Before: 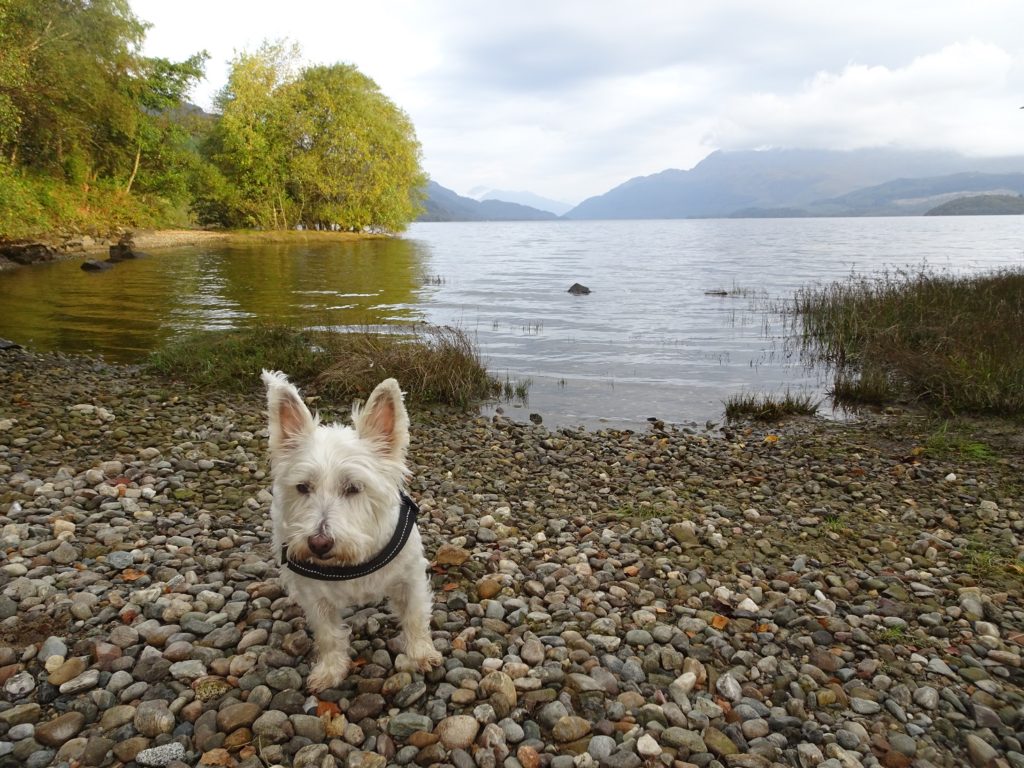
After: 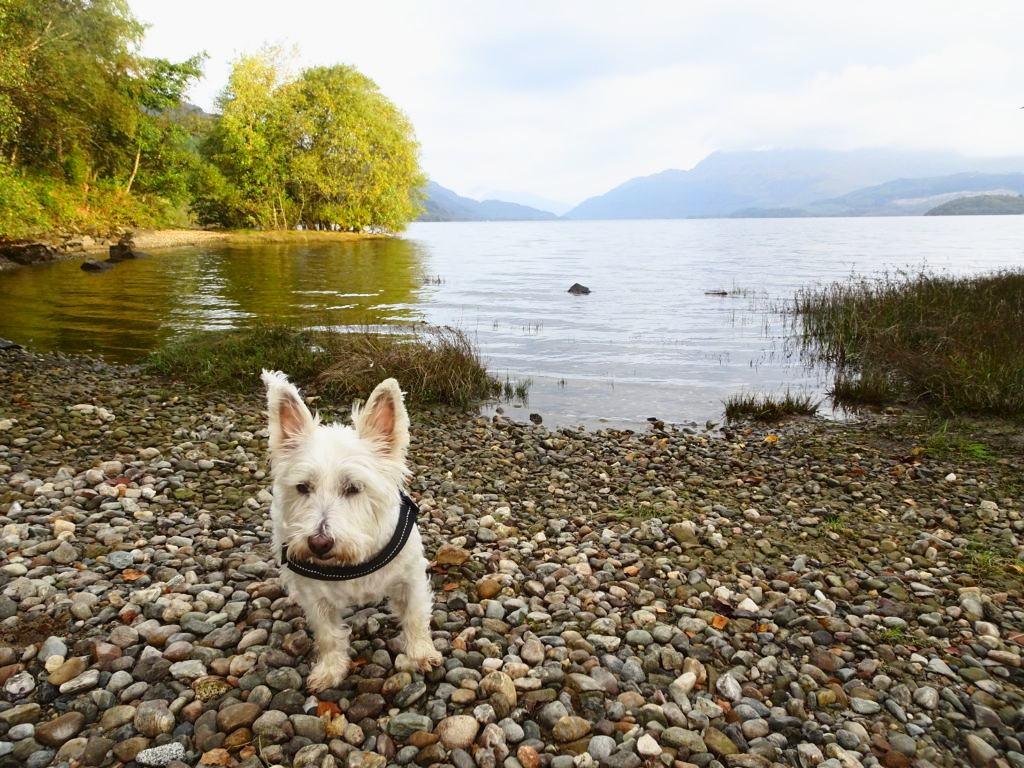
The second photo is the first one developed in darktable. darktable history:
contrast brightness saturation: contrast 0.154, brightness -0.013, saturation 0.098
base curve: curves: ch0 [(0, 0) (0.688, 0.865) (1, 1)], preserve colors none
tone equalizer: -8 EV -0.001 EV, -7 EV 0.004 EV, -6 EV -0.031 EV, -5 EV 0.012 EV, -4 EV -0.015 EV, -3 EV 0.024 EV, -2 EV -0.047 EV, -1 EV -0.275 EV, +0 EV -0.607 EV, edges refinement/feathering 500, mask exposure compensation -1.57 EV, preserve details no
